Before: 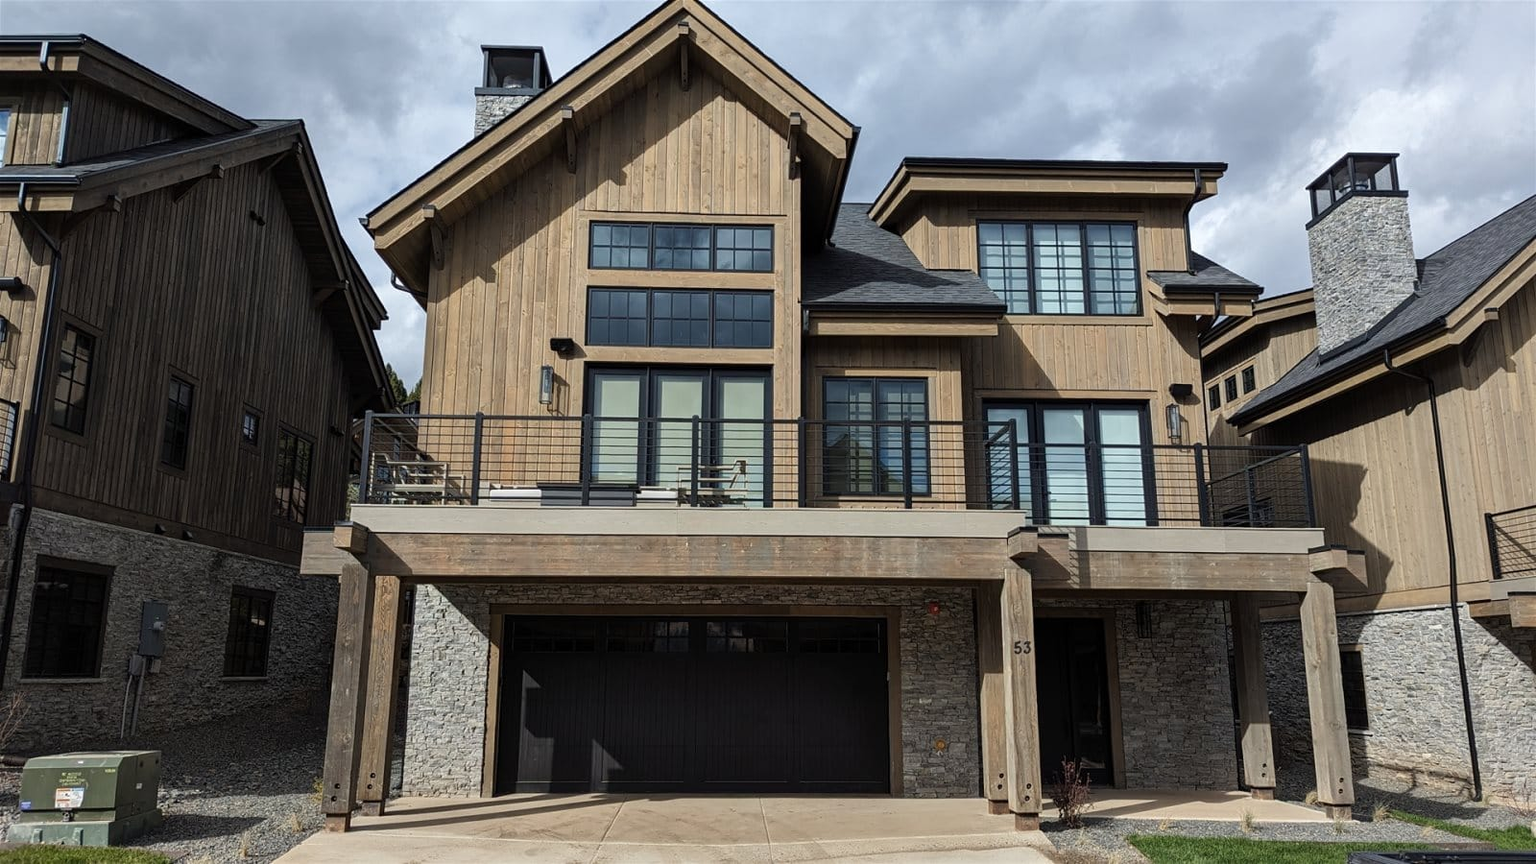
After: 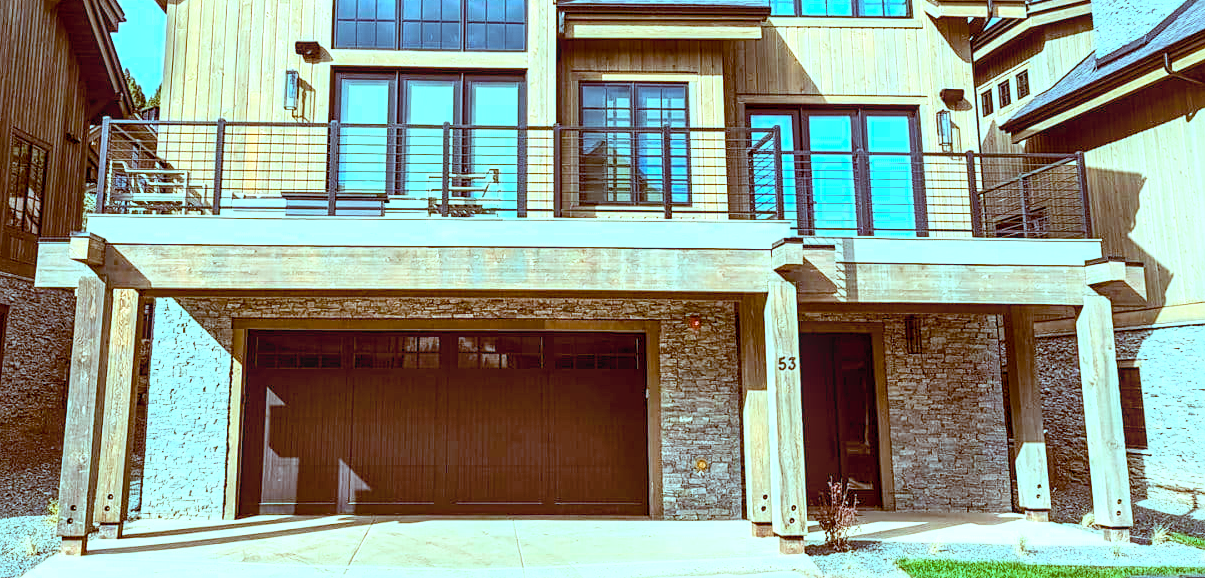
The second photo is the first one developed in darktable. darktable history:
contrast brightness saturation: contrast 0.196, brightness 0.164, saturation 0.223
color balance rgb: highlights gain › chroma 4.005%, highlights gain › hue 199.02°, global offset › chroma 0.405%, global offset › hue 35.64°, perceptual saturation grading › global saturation 14.684%
local contrast: detail 130%
sharpen: amount 0.202
crop and rotate: left 17.435%, top 34.65%, right 7.242%, bottom 1.027%
exposure: black level correction 0, exposure 1.498 EV, compensate highlight preservation false
color calibration: gray › normalize channels true, x 0.37, y 0.382, temperature 4311.27 K, gamut compression 0.027
